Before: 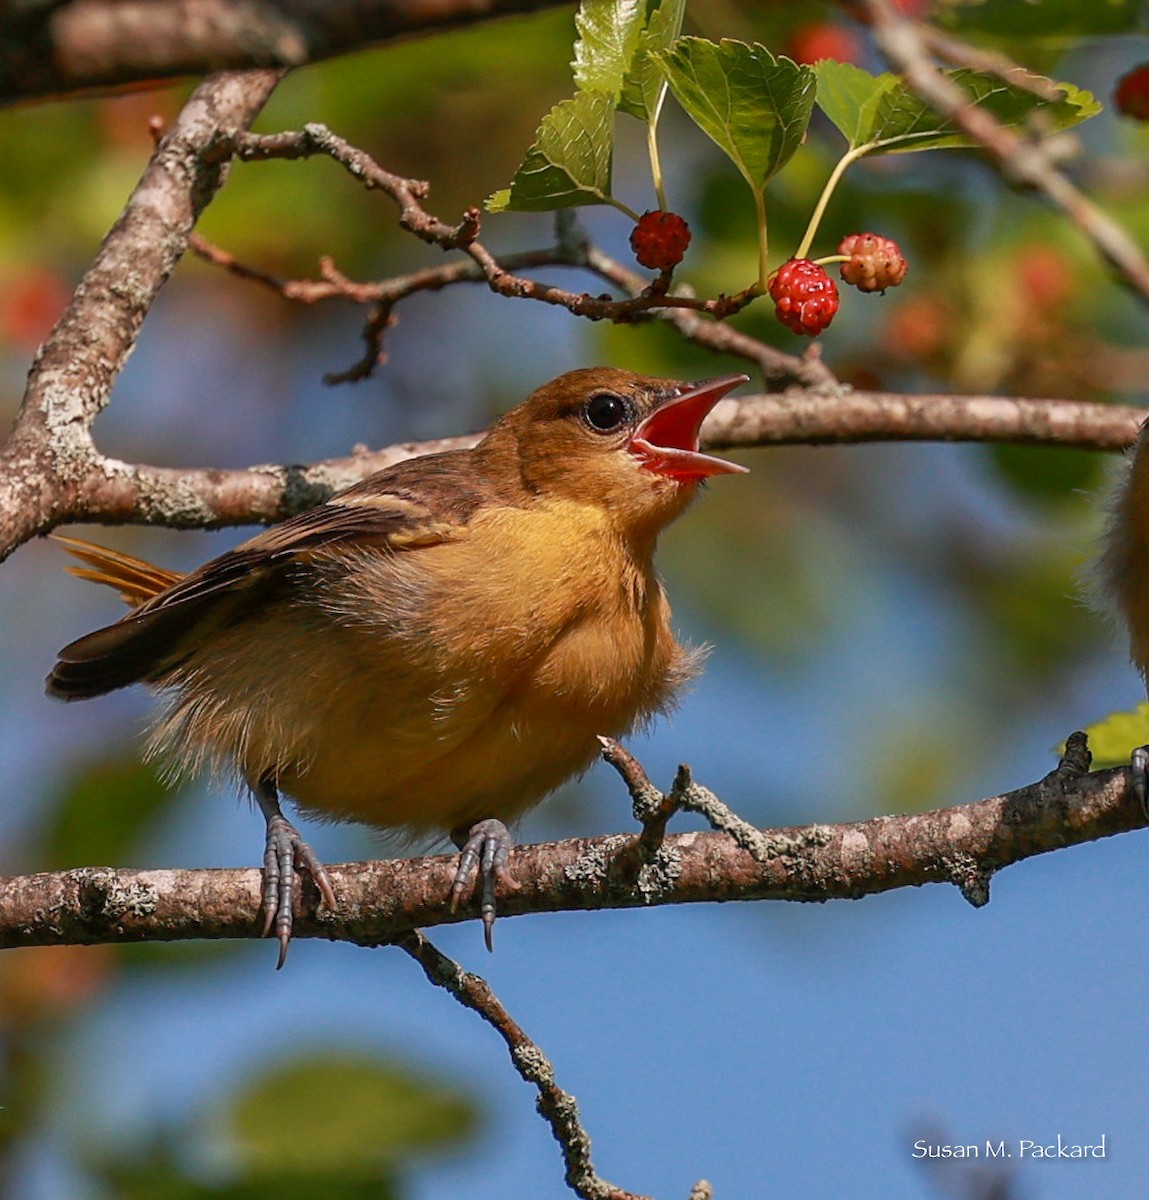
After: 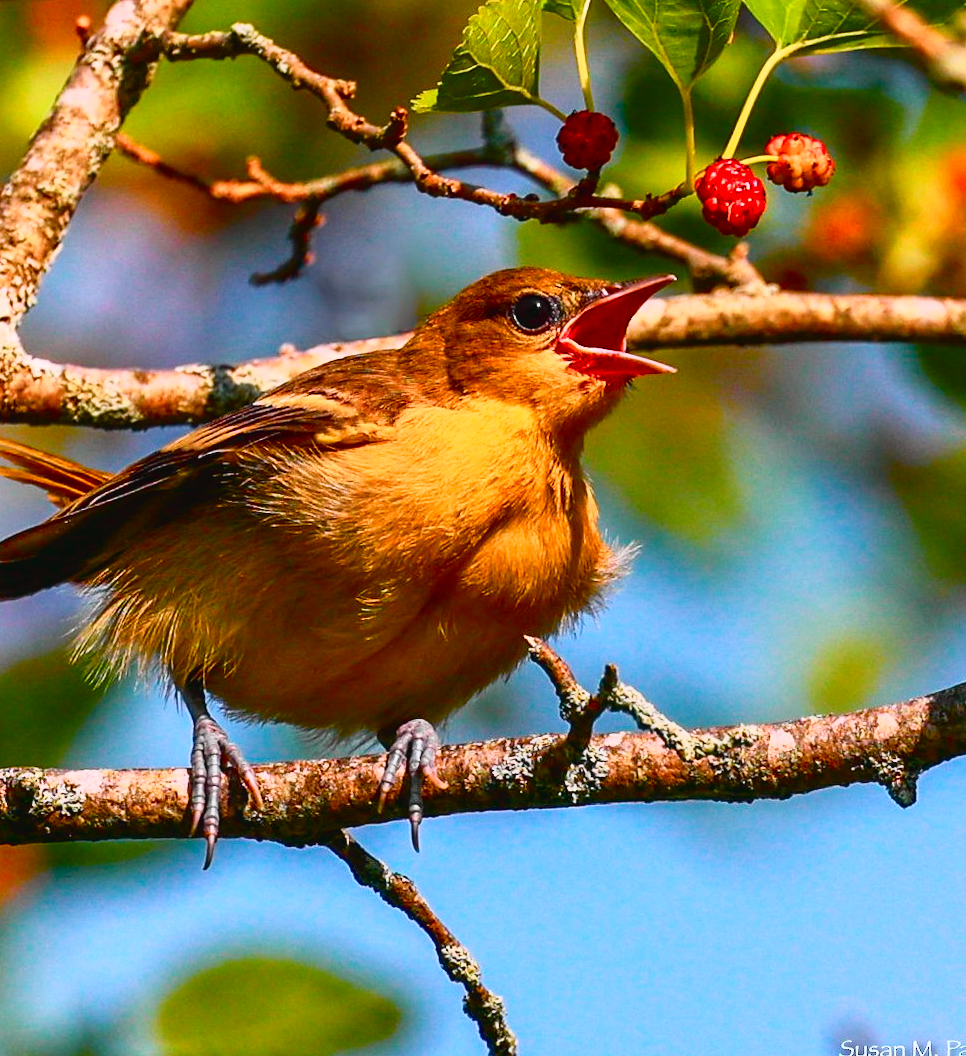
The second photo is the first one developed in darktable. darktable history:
color balance rgb: shadows lift › chroma 0.996%, shadows lift › hue 113.75°, perceptual saturation grading › global saturation 27.367%, perceptual saturation grading › highlights -27.727%, perceptual saturation grading › mid-tones 15.437%, perceptual saturation grading › shadows 33.108%, perceptual brilliance grading › global brilliance 11.577%, global vibrance 9.789%
crop: left 6.355%, top 8.371%, right 9.527%, bottom 3.621%
exposure: exposure 0.152 EV, compensate exposure bias true, compensate highlight preservation false
tone curve: curves: ch0 [(0, 0.023) (0.132, 0.075) (0.256, 0.2) (0.463, 0.494) (0.699, 0.816) (0.813, 0.898) (1, 0.943)]; ch1 [(0, 0) (0.32, 0.306) (0.441, 0.41) (0.476, 0.466) (0.498, 0.5) (0.518, 0.519) (0.546, 0.571) (0.604, 0.651) (0.733, 0.817) (1, 1)]; ch2 [(0, 0) (0.312, 0.313) (0.431, 0.425) (0.483, 0.477) (0.503, 0.503) (0.526, 0.507) (0.564, 0.575) (0.614, 0.695) (0.713, 0.767) (0.985, 0.966)], color space Lab, independent channels, preserve colors none
